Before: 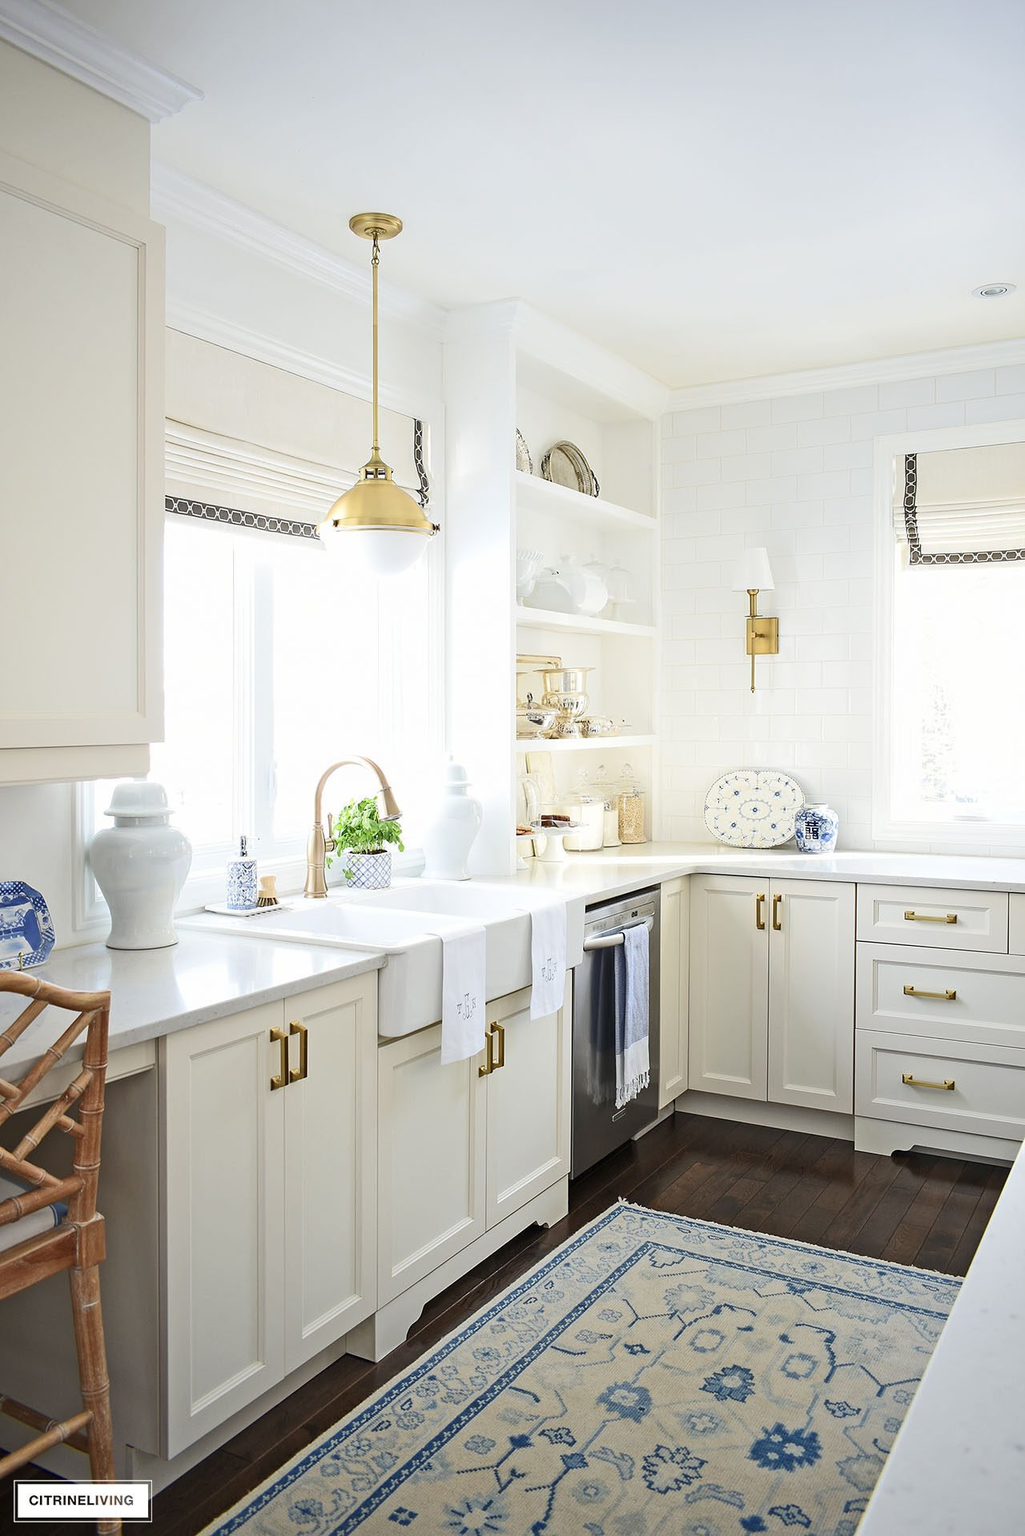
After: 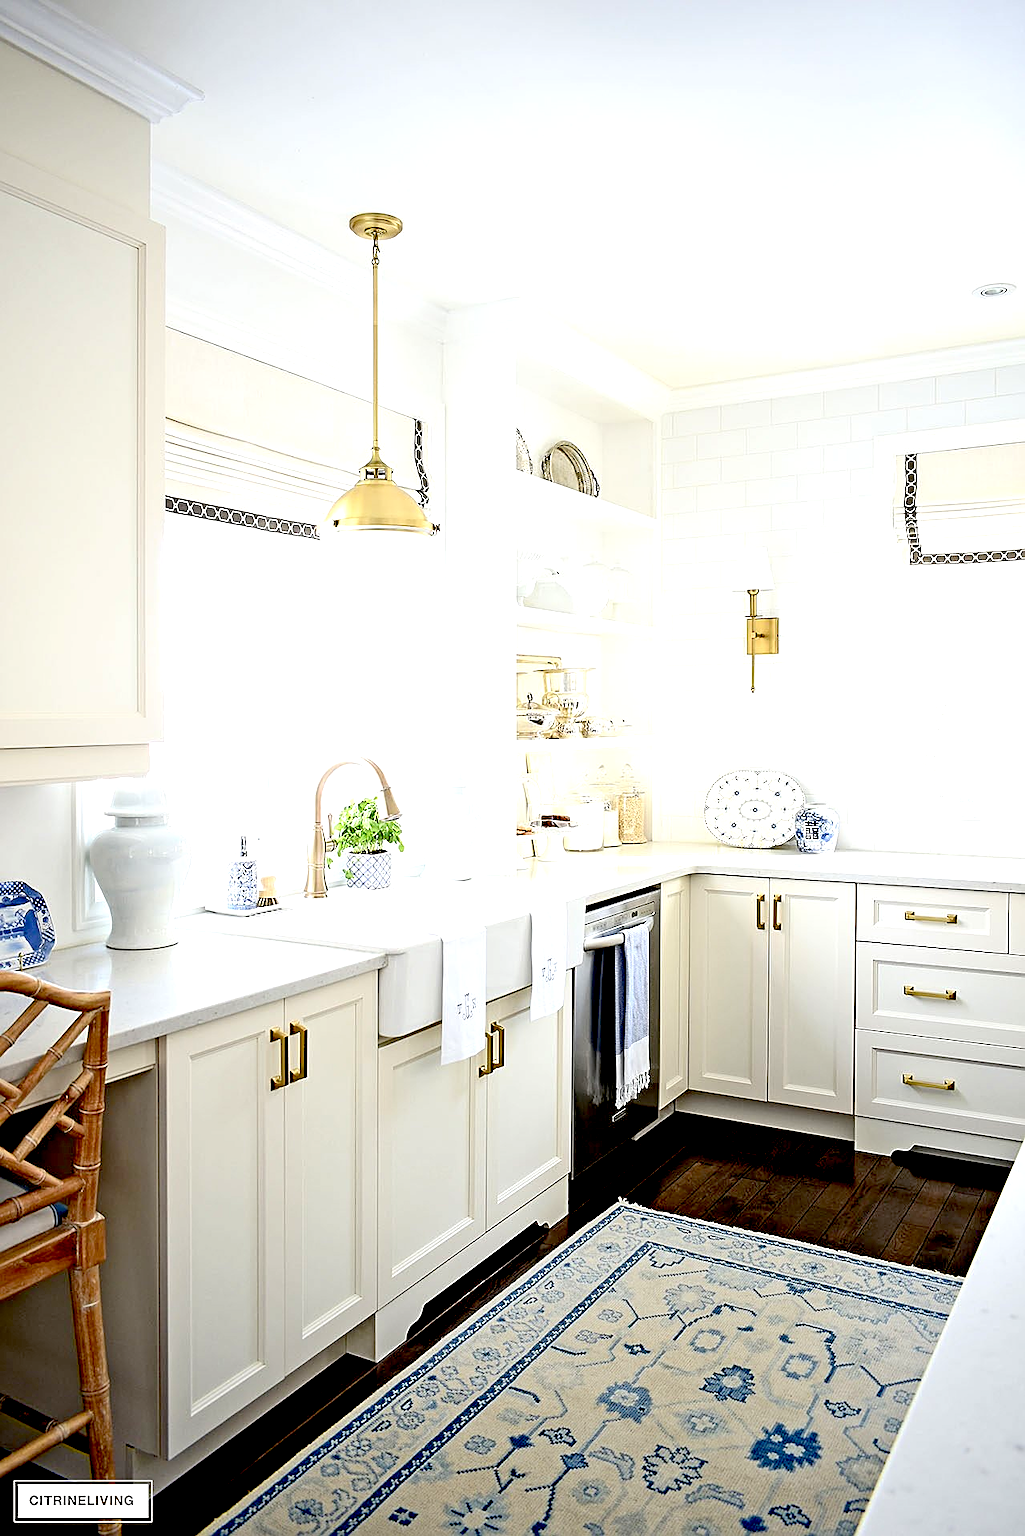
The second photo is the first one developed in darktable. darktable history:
sharpen: on, module defaults
exposure: black level correction 0.039, exposure 0.5 EV, compensate exposure bias true, compensate highlight preservation false
